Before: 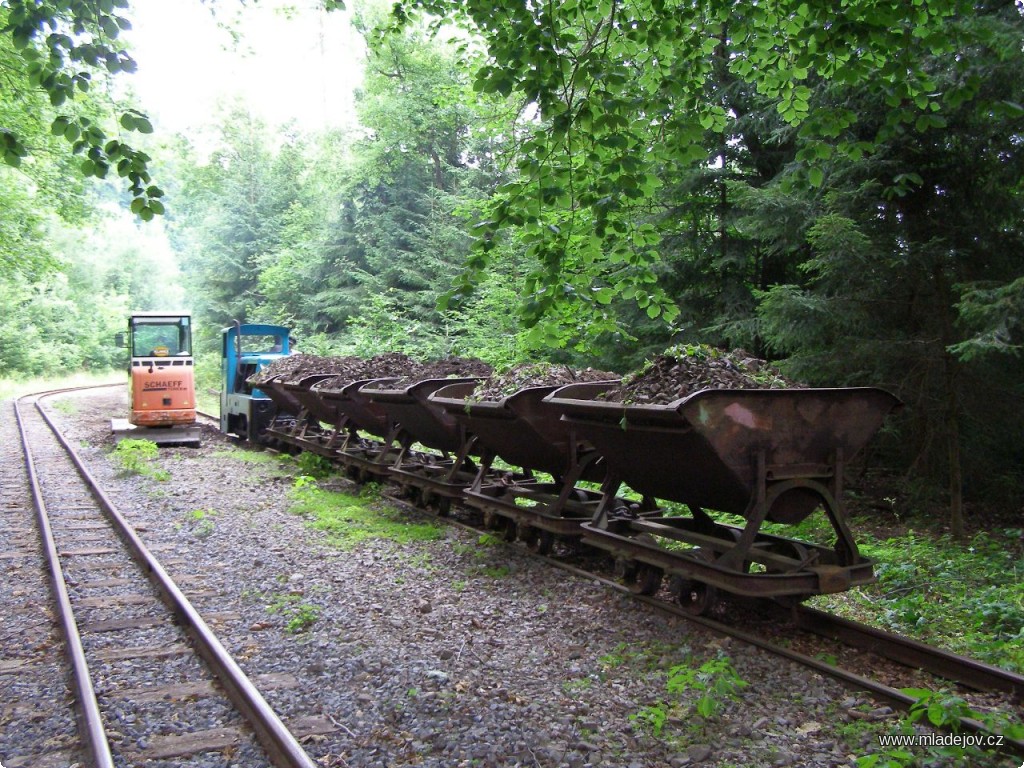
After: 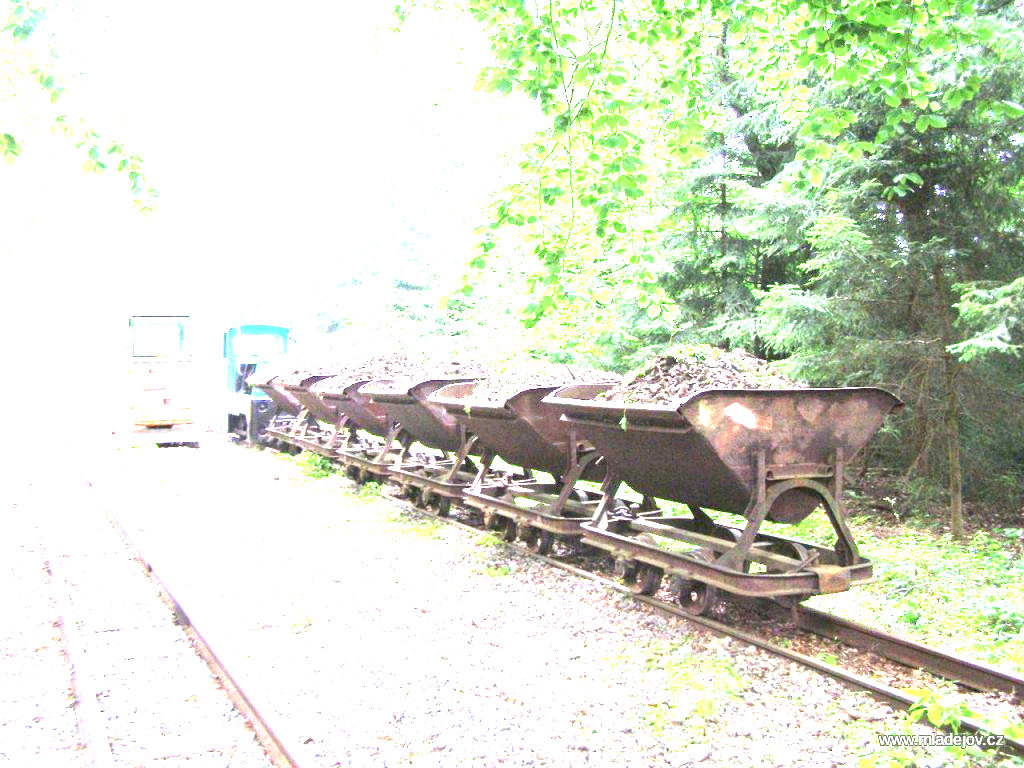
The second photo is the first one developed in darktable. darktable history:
exposure: black level correction 0, exposure 4 EV, compensate exposure bias true, compensate highlight preservation false
color balance rgb: linear chroma grading › shadows -3%, linear chroma grading › highlights -4%
